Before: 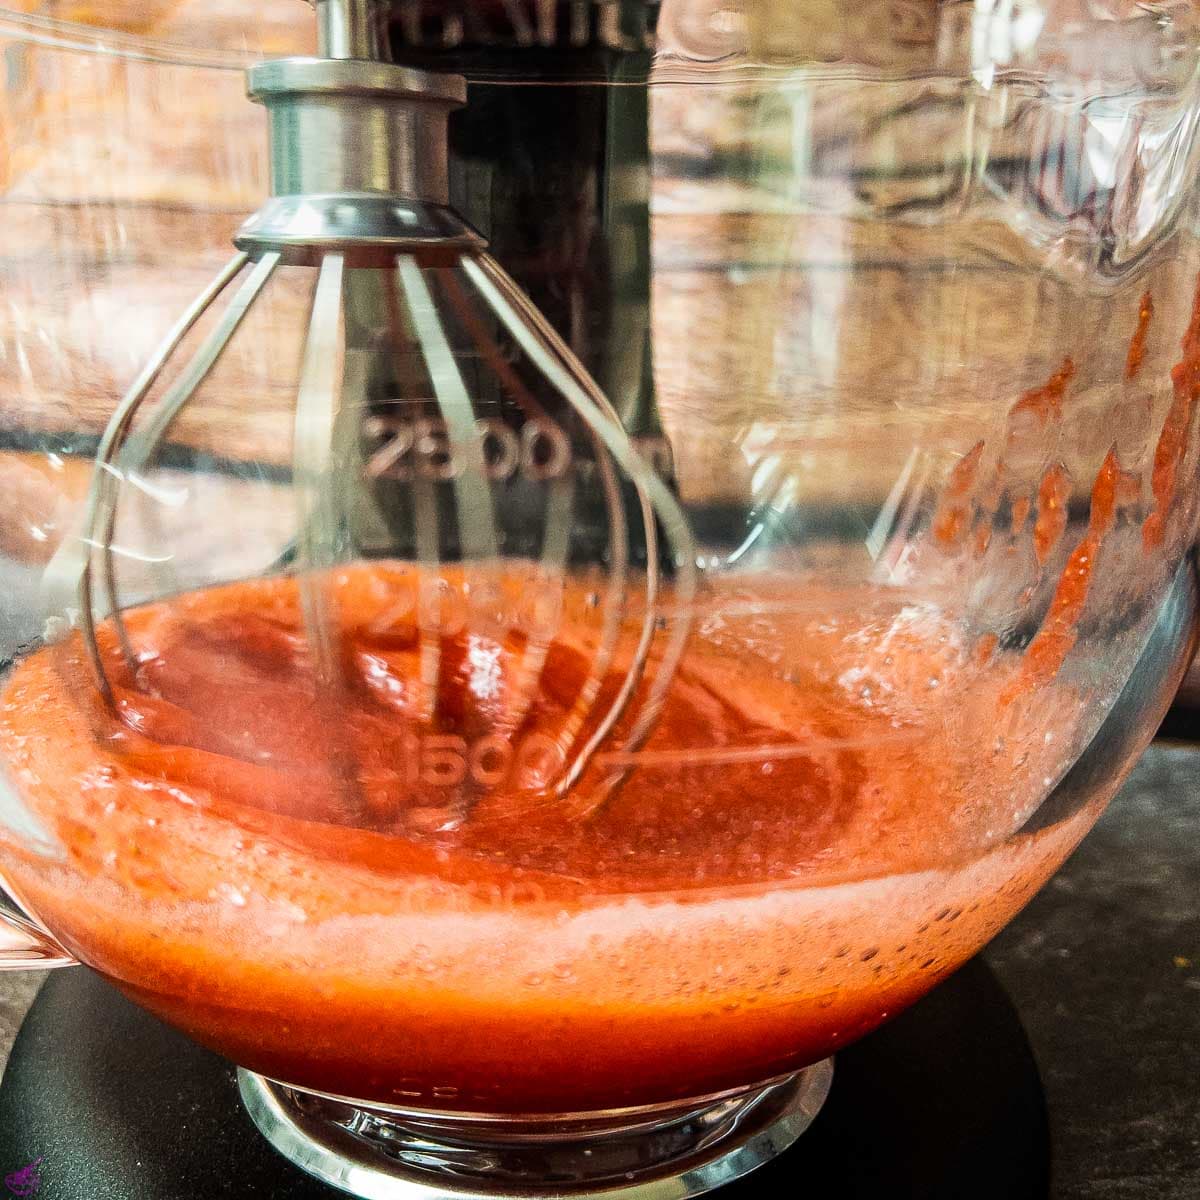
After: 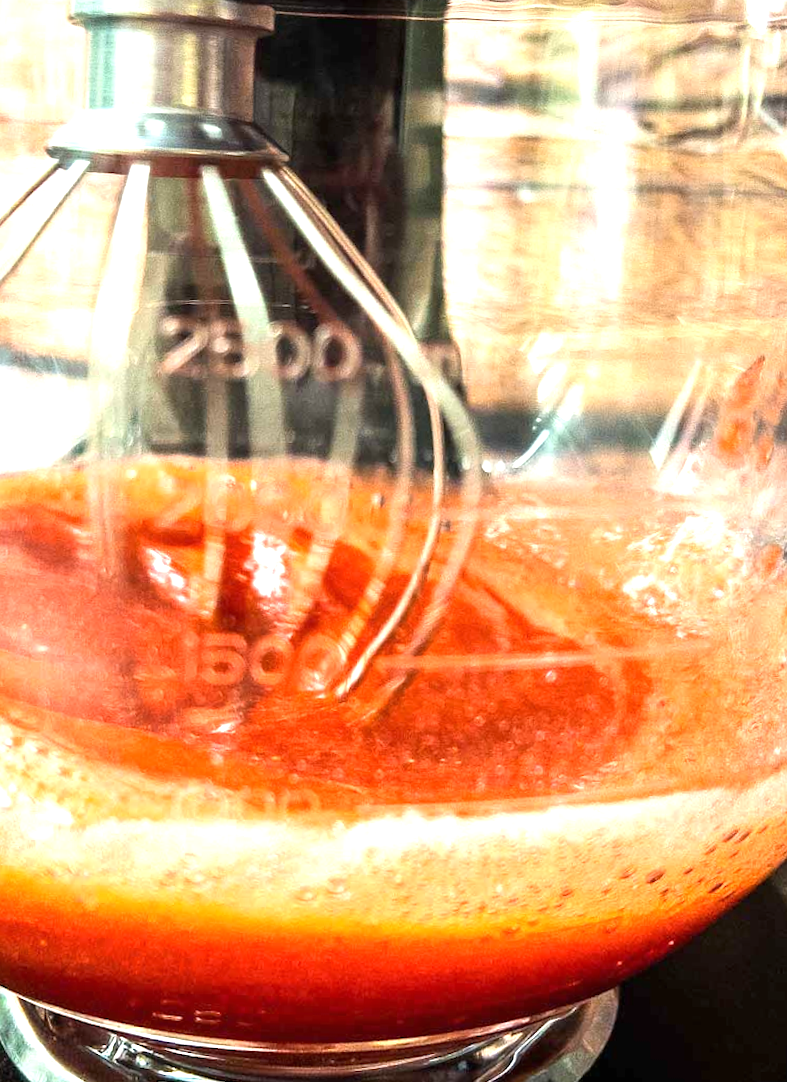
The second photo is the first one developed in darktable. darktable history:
rotate and perspective: rotation -1.68°, lens shift (vertical) -0.146, crop left 0.049, crop right 0.912, crop top 0.032, crop bottom 0.96
crop and rotate: angle -3.27°, left 14.277%, top 0.028%, right 10.766%, bottom 0.028%
exposure: black level correction 0, exposure 1.1 EV, compensate exposure bias true, compensate highlight preservation false
